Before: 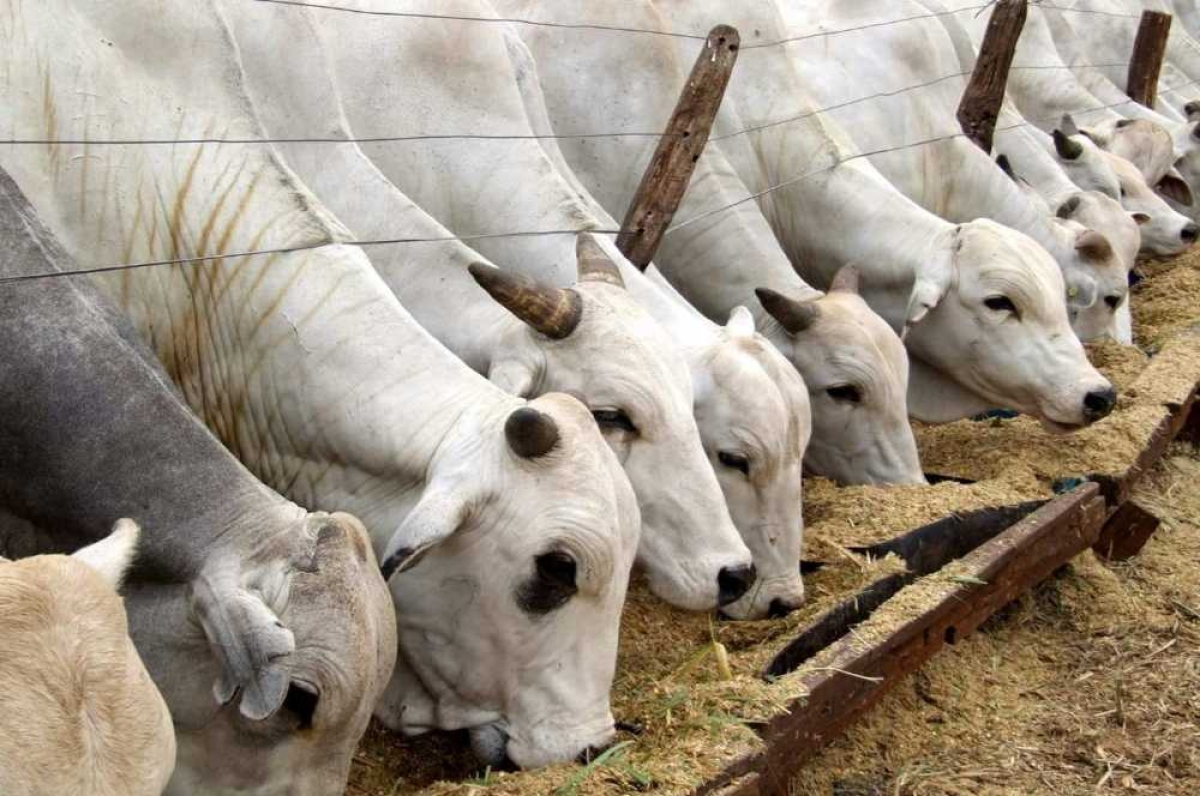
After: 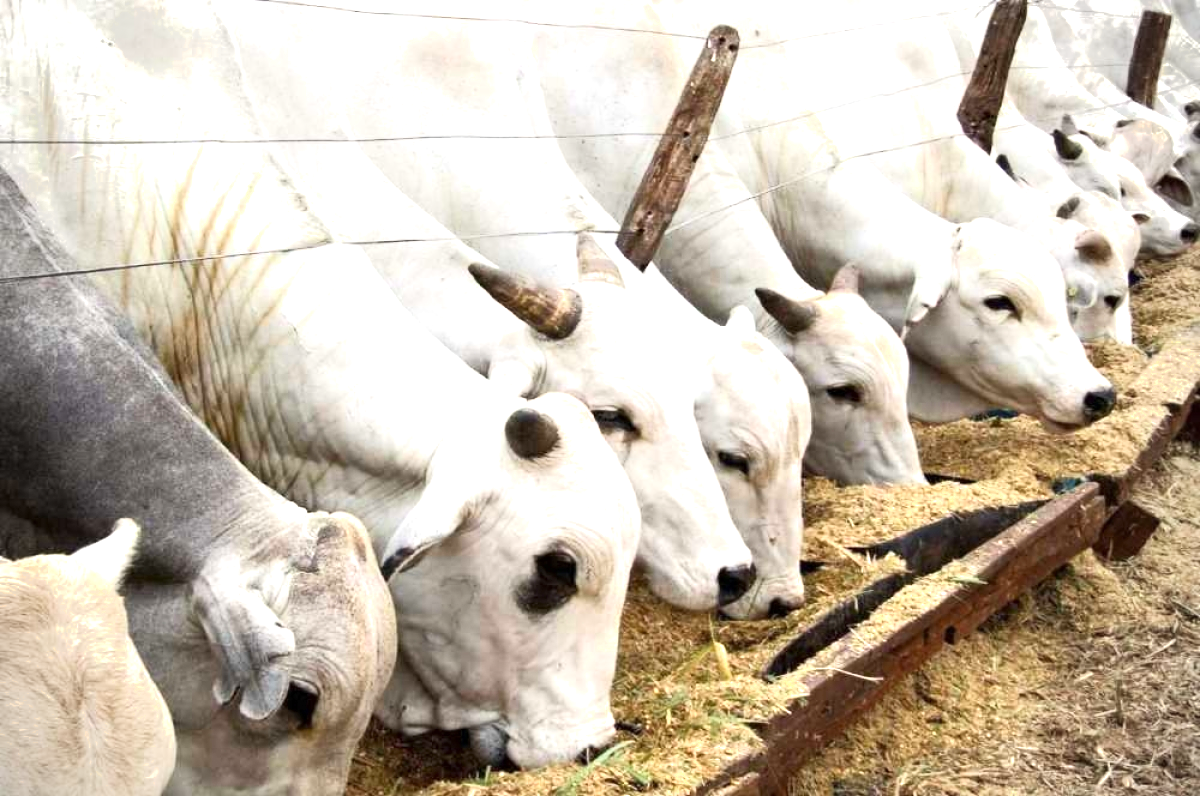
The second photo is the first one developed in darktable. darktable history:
shadows and highlights: shadows -1.79, highlights 40.99
vignetting: on, module defaults
exposure: black level correction 0, exposure 0.93 EV, compensate highlight preservation false
